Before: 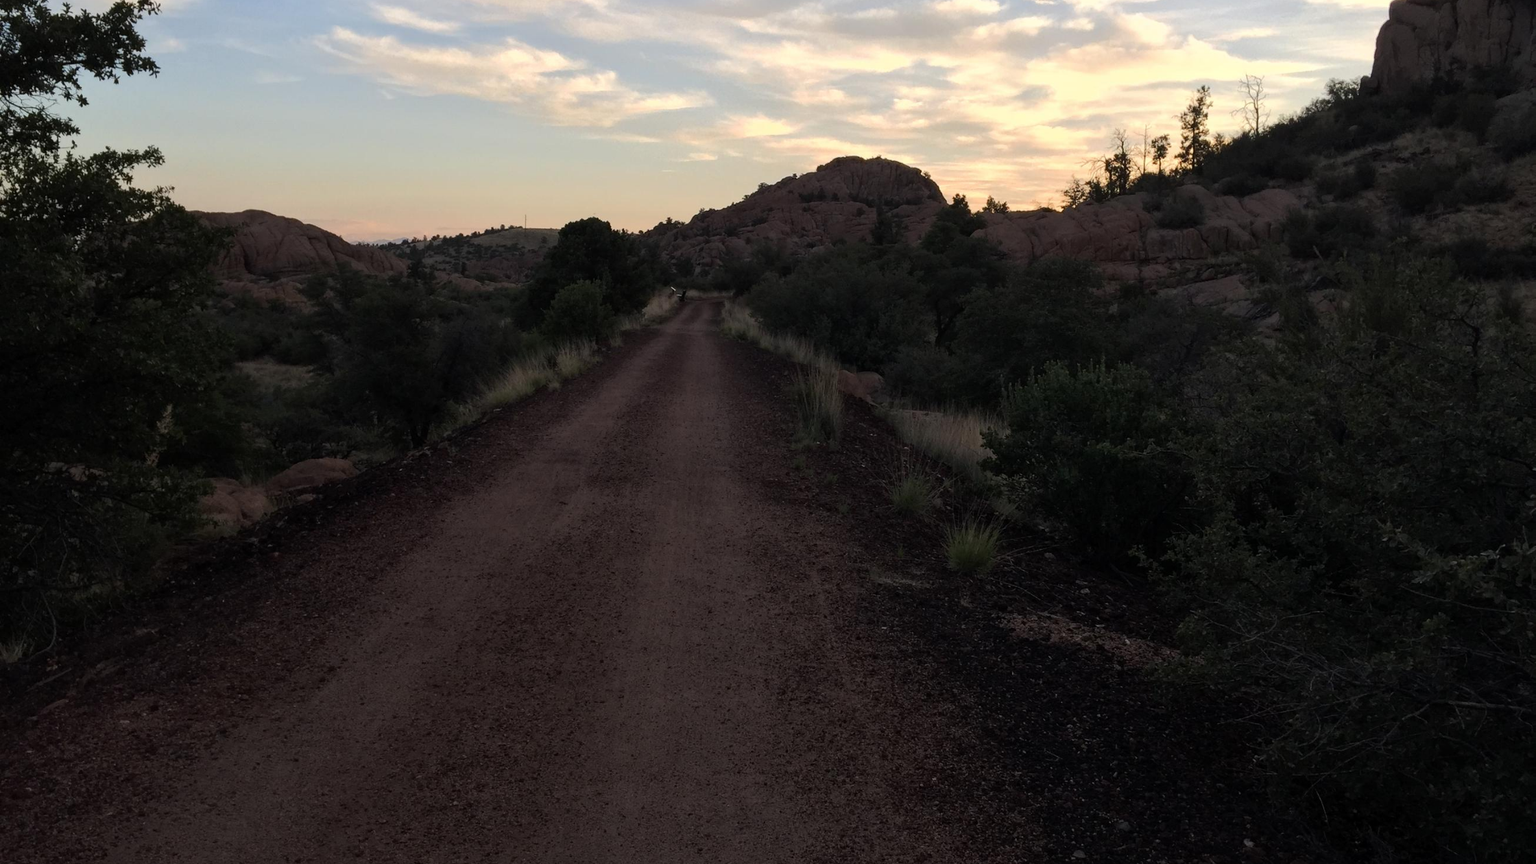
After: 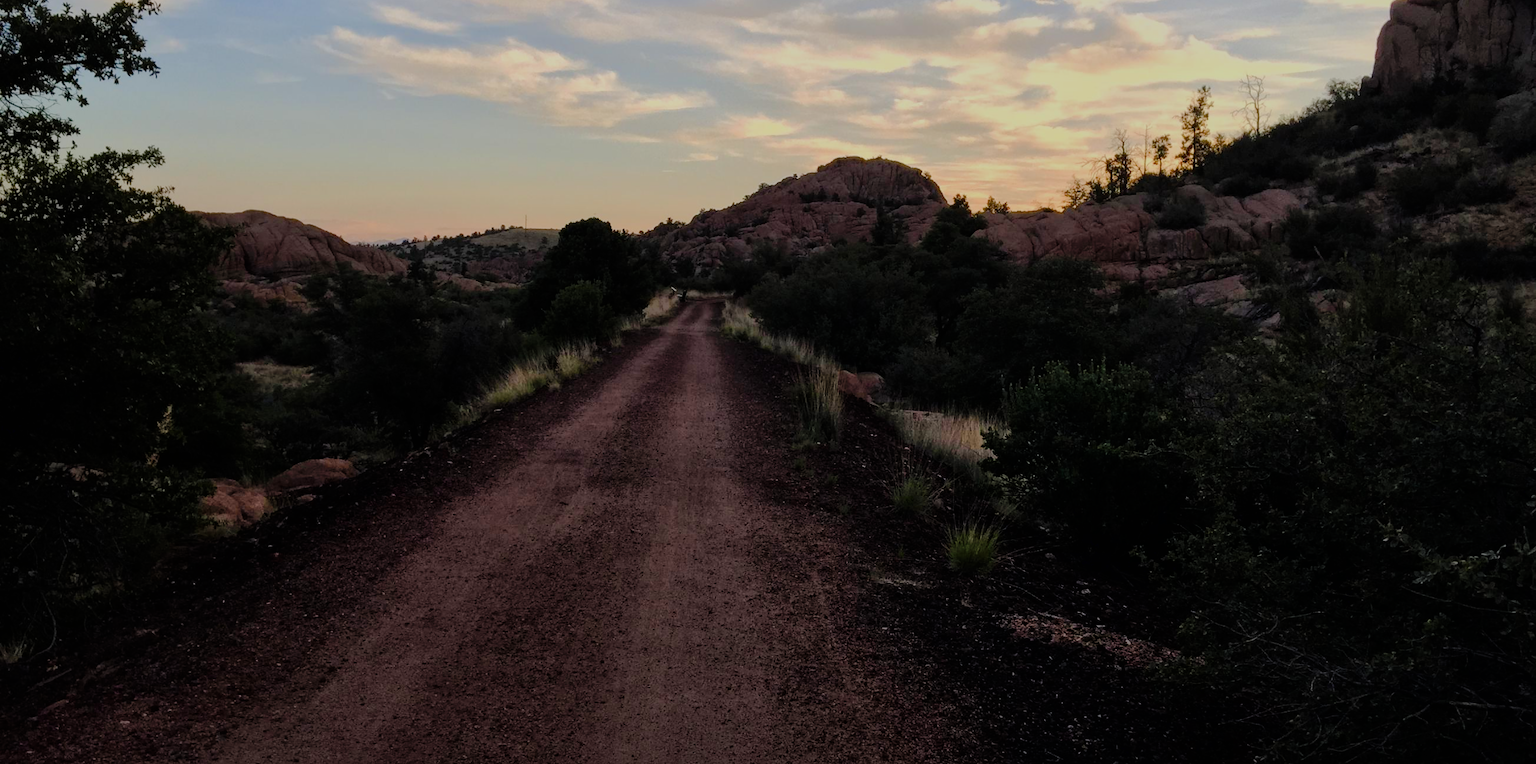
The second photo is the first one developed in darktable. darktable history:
shadows and highlights: on, module defaults
color balance rgb: shadows lift › luminance -20.081%, linear chroma grading › global chroma 0.726%, perceptual saturation grading › global saturation 0.674%, perceptual saturation grading › highlights -17.583%, perceptual saturation grading › mid-tones 32.394%, perceptual saturation grading › shadows 50.534%, global vibrance 20%
filmic rgb: black relative exposure -7.97 EV, white relative exposure 3.96 EV, hardness 4.11, contrast 0.99, color science v6 (2022)
crop and rotate: top 0%, bottom 11.472%
